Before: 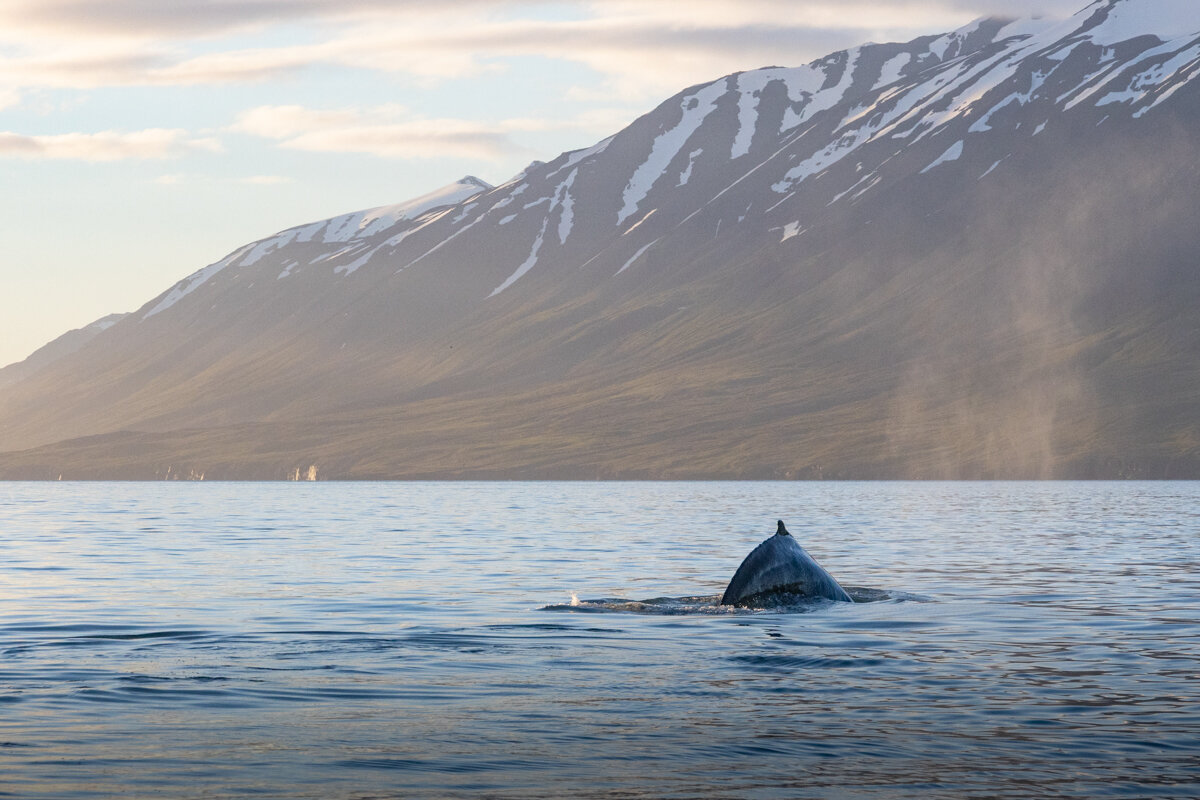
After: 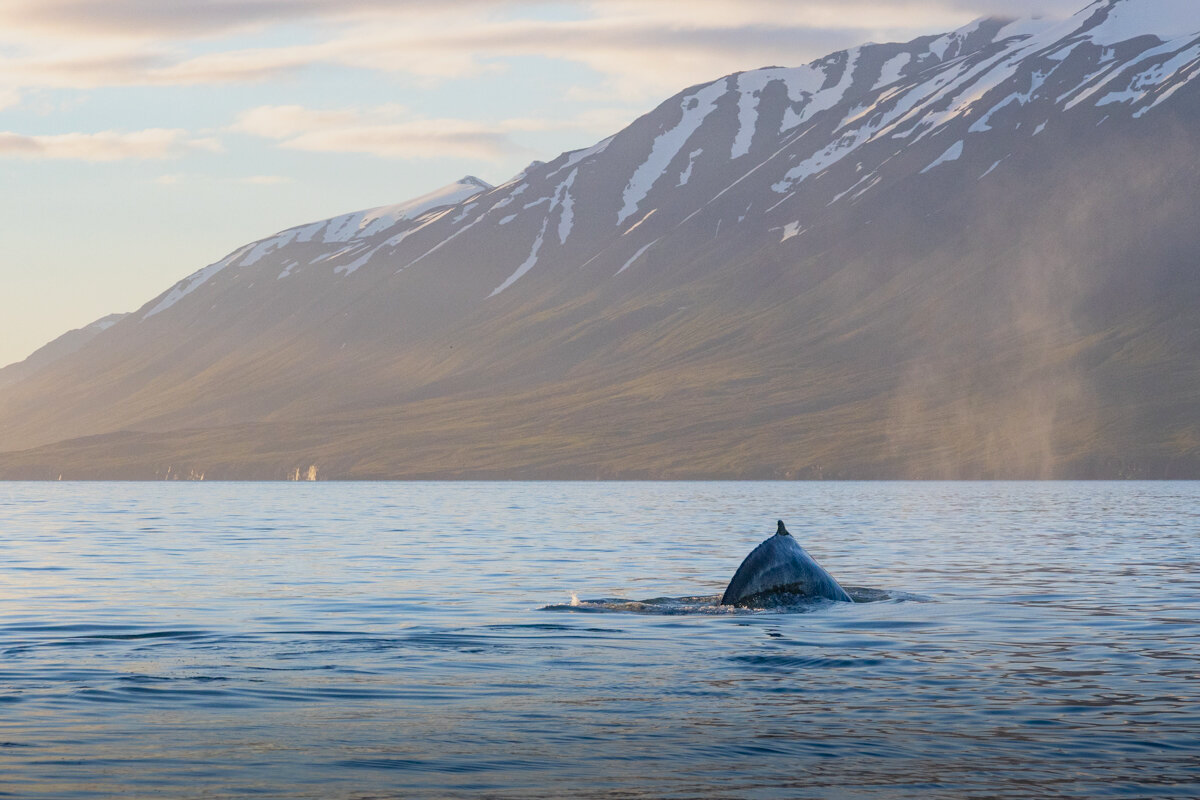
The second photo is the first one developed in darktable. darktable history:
color balance rgb: perceptual saturation grading › global saturation 17.508%, contrast -9.881%
